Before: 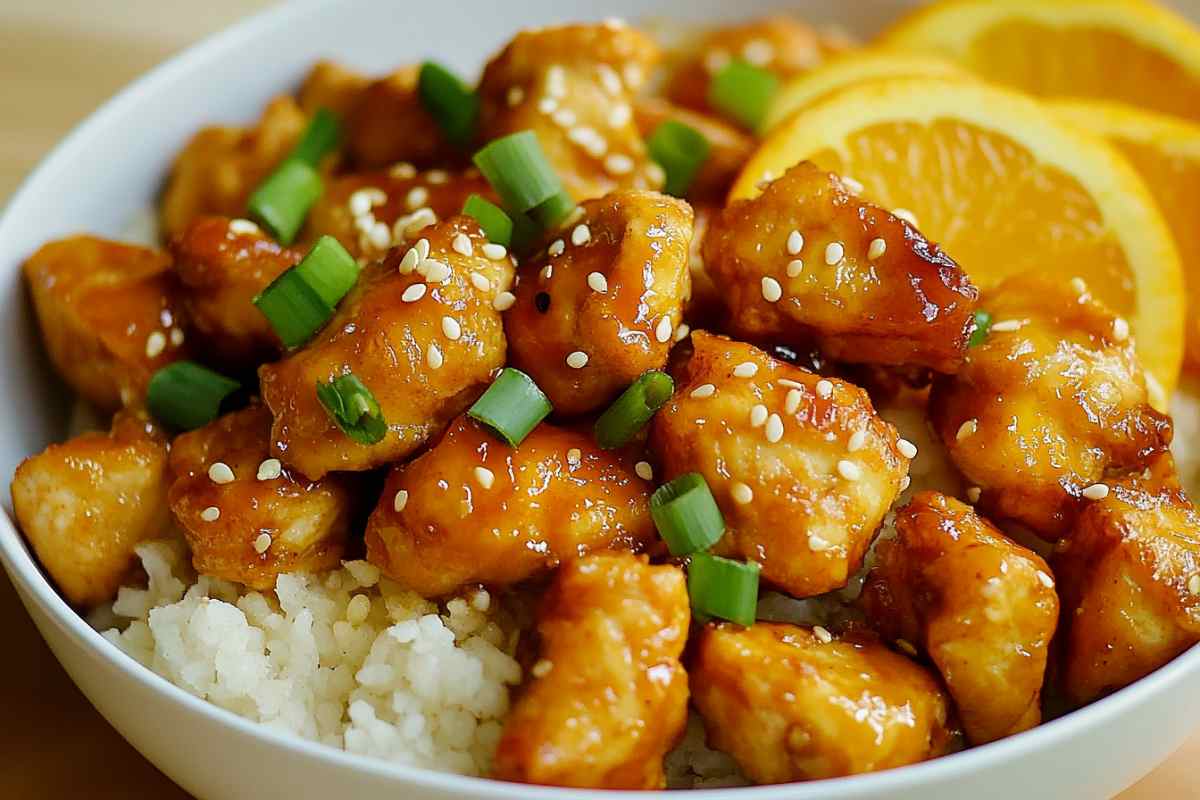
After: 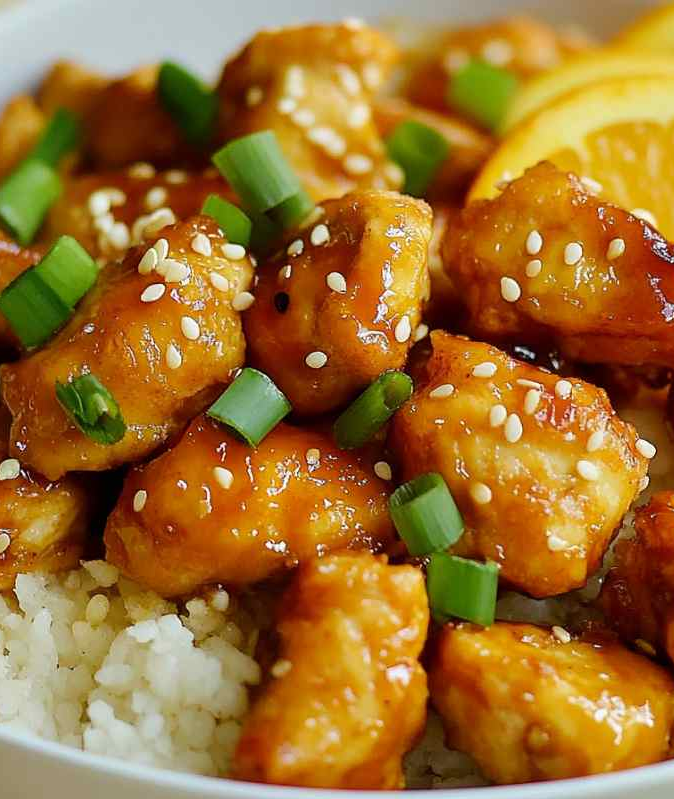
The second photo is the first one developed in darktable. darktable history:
crop: left 21.797%, right 21.971%, bottom 0.002%
